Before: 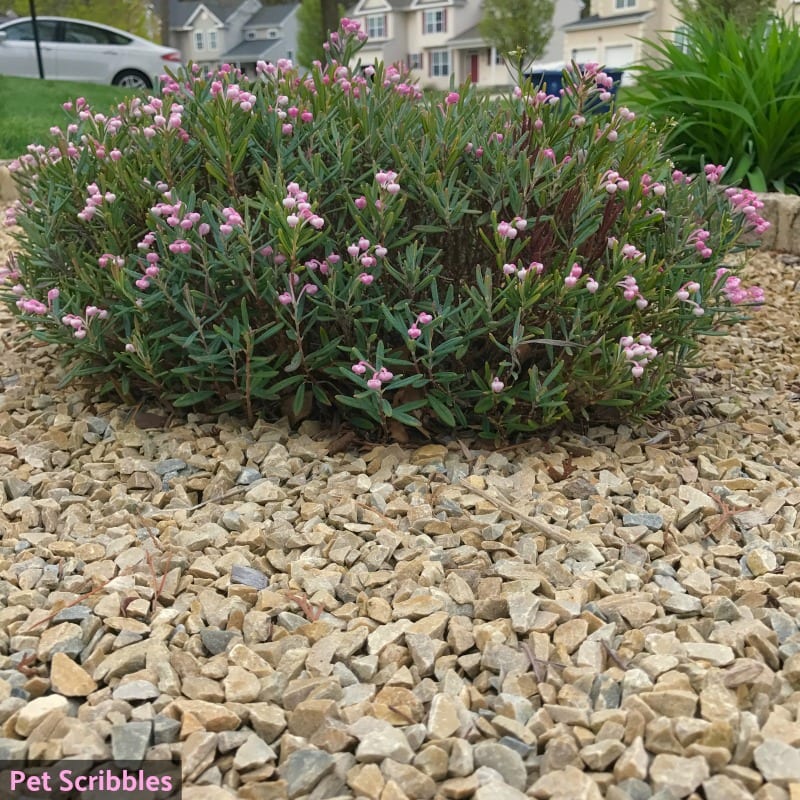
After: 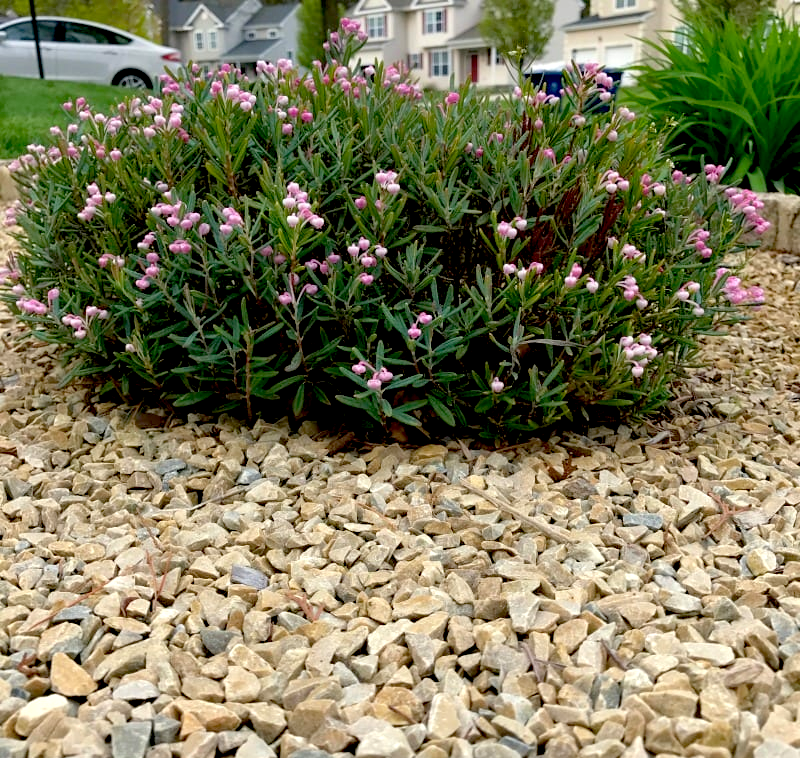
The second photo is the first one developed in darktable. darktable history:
exposure: black level correction 0.031, exposure 0.321 EV, compensate highlight preservation false
crop and rotate: top 0.014%, bottom 5.149%
